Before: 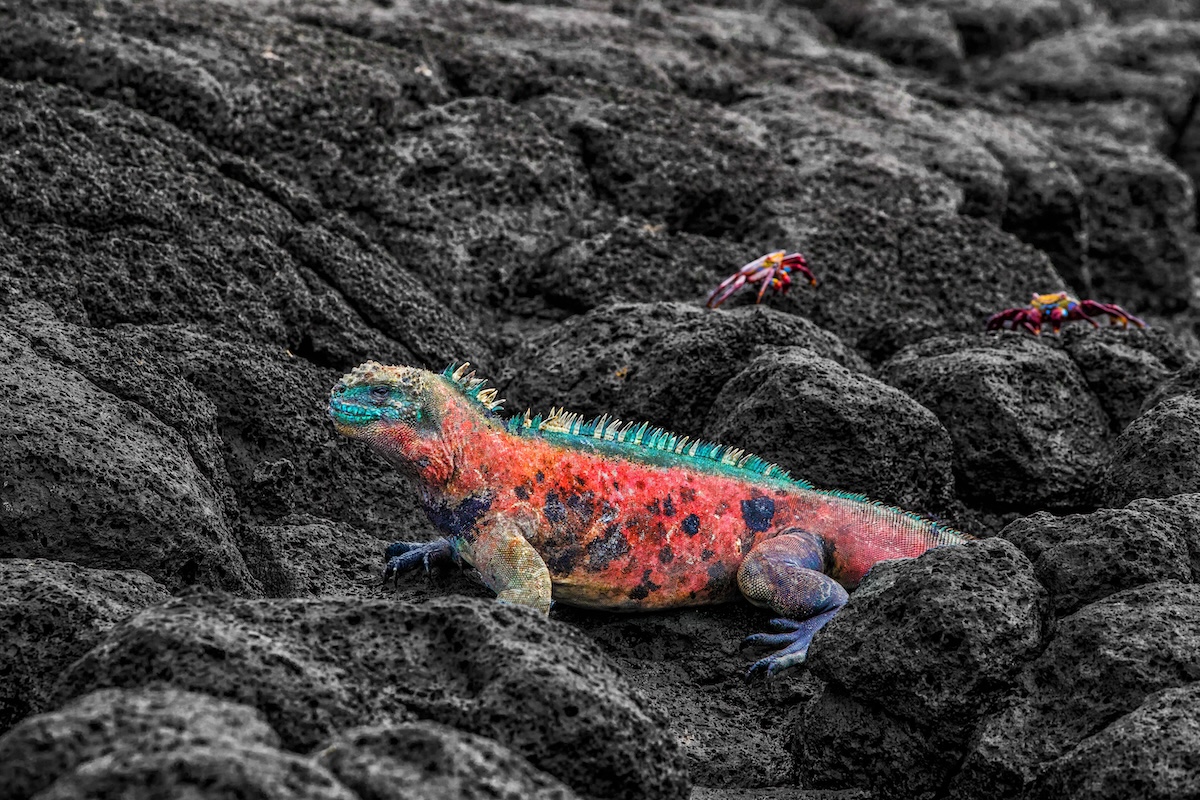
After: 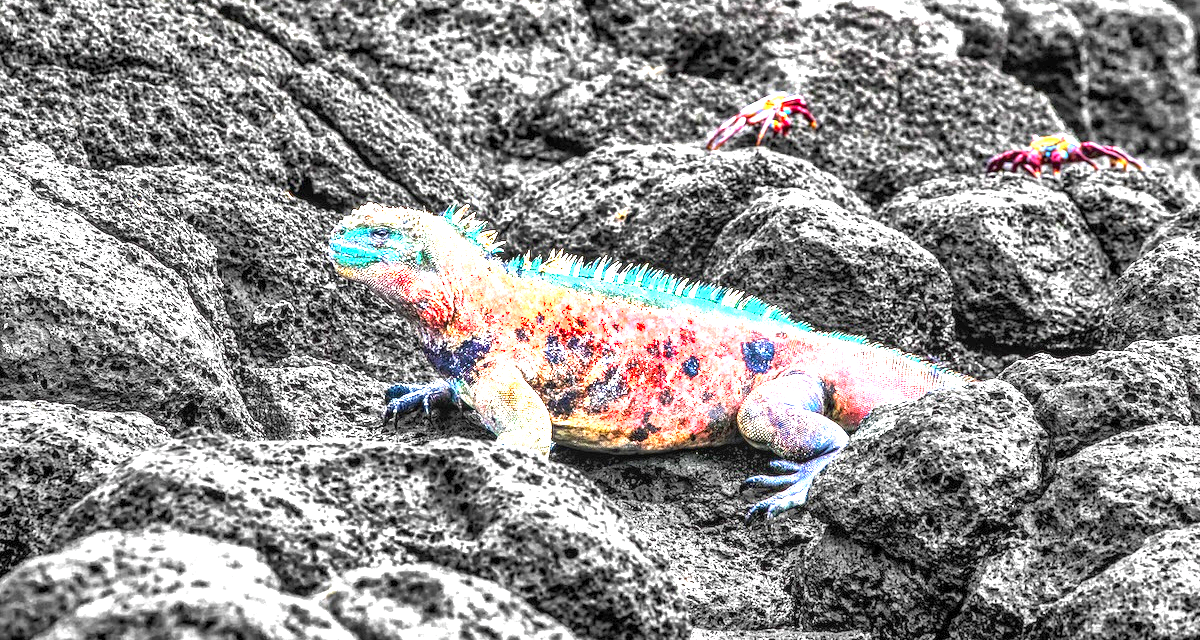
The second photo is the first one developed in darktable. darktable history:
color correction: highlights a* -0.137, highlights b* 0.137
shadows and highlights: soften with gaussian
exposure: exposure 3 EV, compensate highlight preservation false
crop and rotate: top 19.998%
local contrast: detail 130%
